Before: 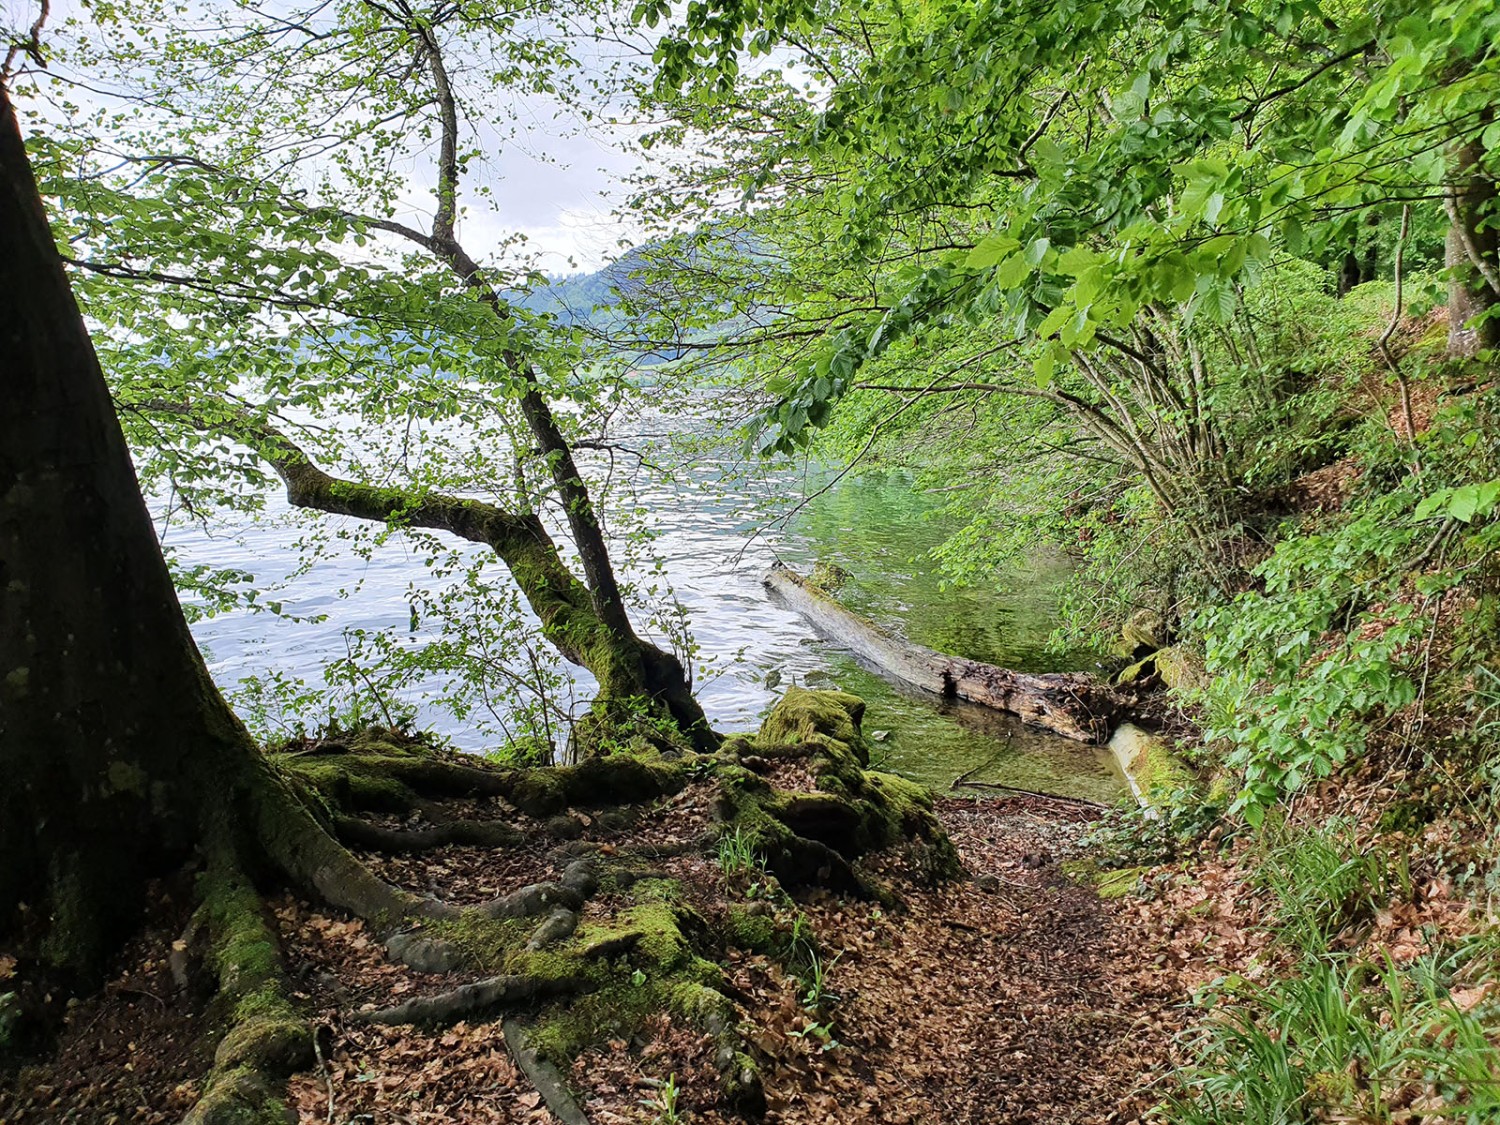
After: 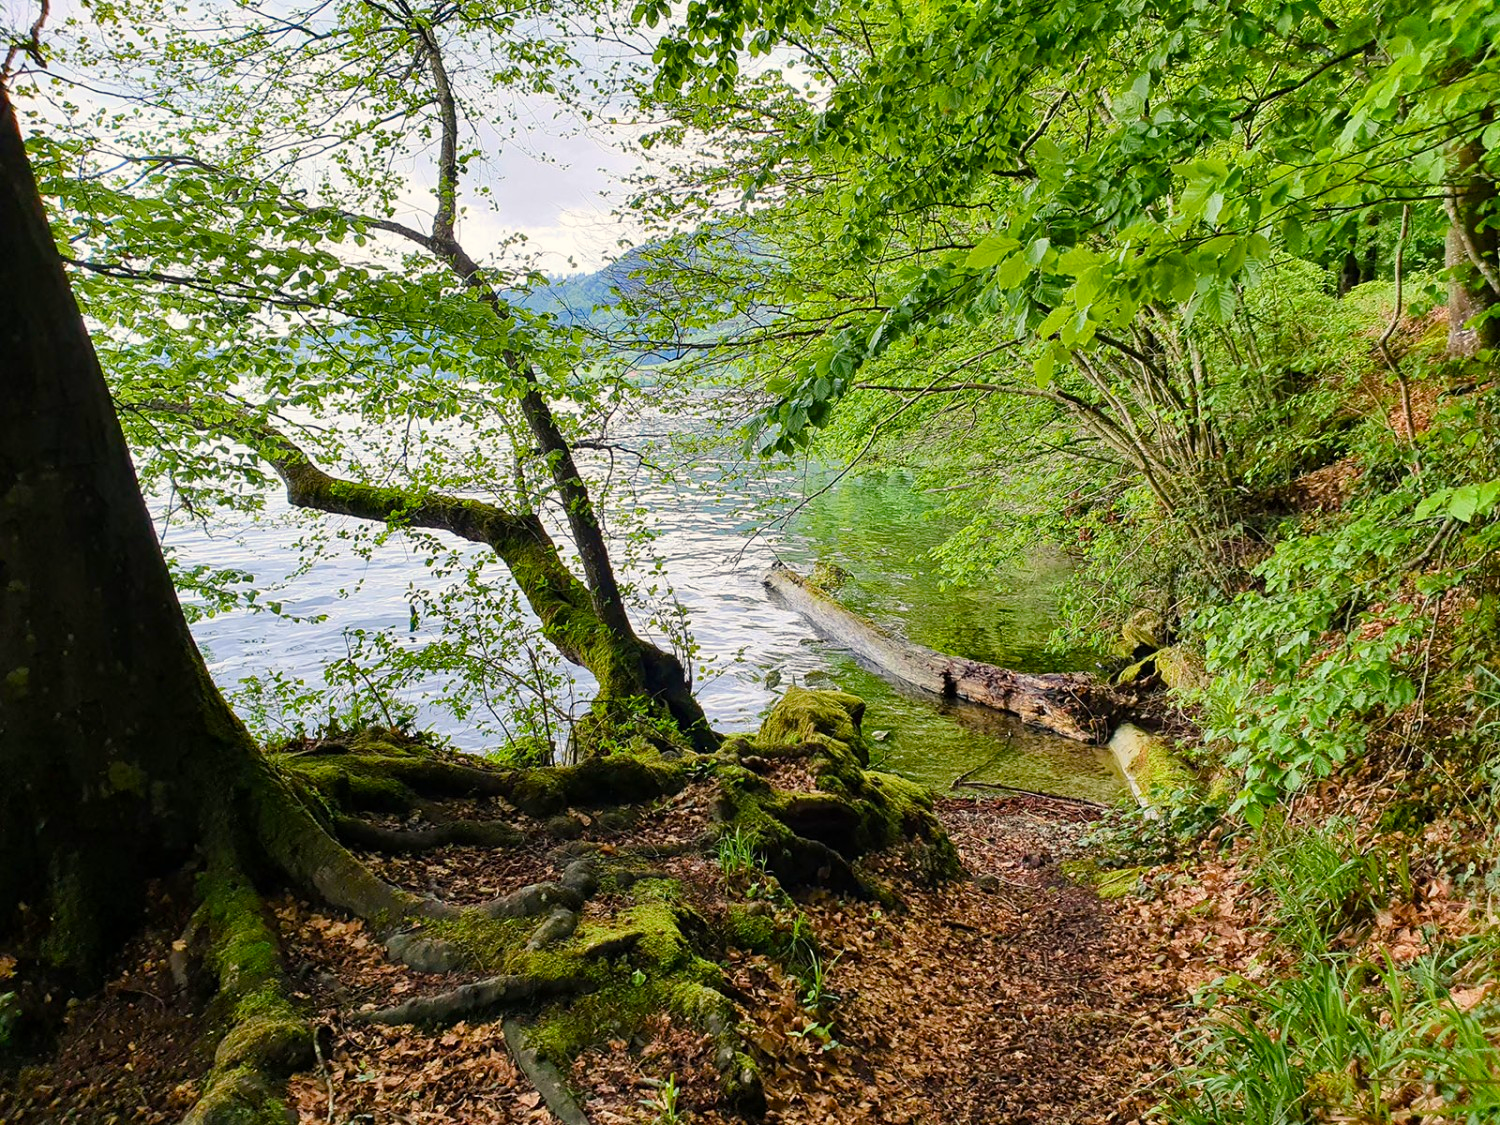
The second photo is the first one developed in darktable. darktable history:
color balance rgb: highlights gain › chroma 3.009%, highlights gain › hue 75.78°, perceptual saturation grading › global saturation 13.724%, perceptual saturation grading › highlights -24.786%, perceptual saturation grading › shadows 25.968%, global vibrance 39.772%
